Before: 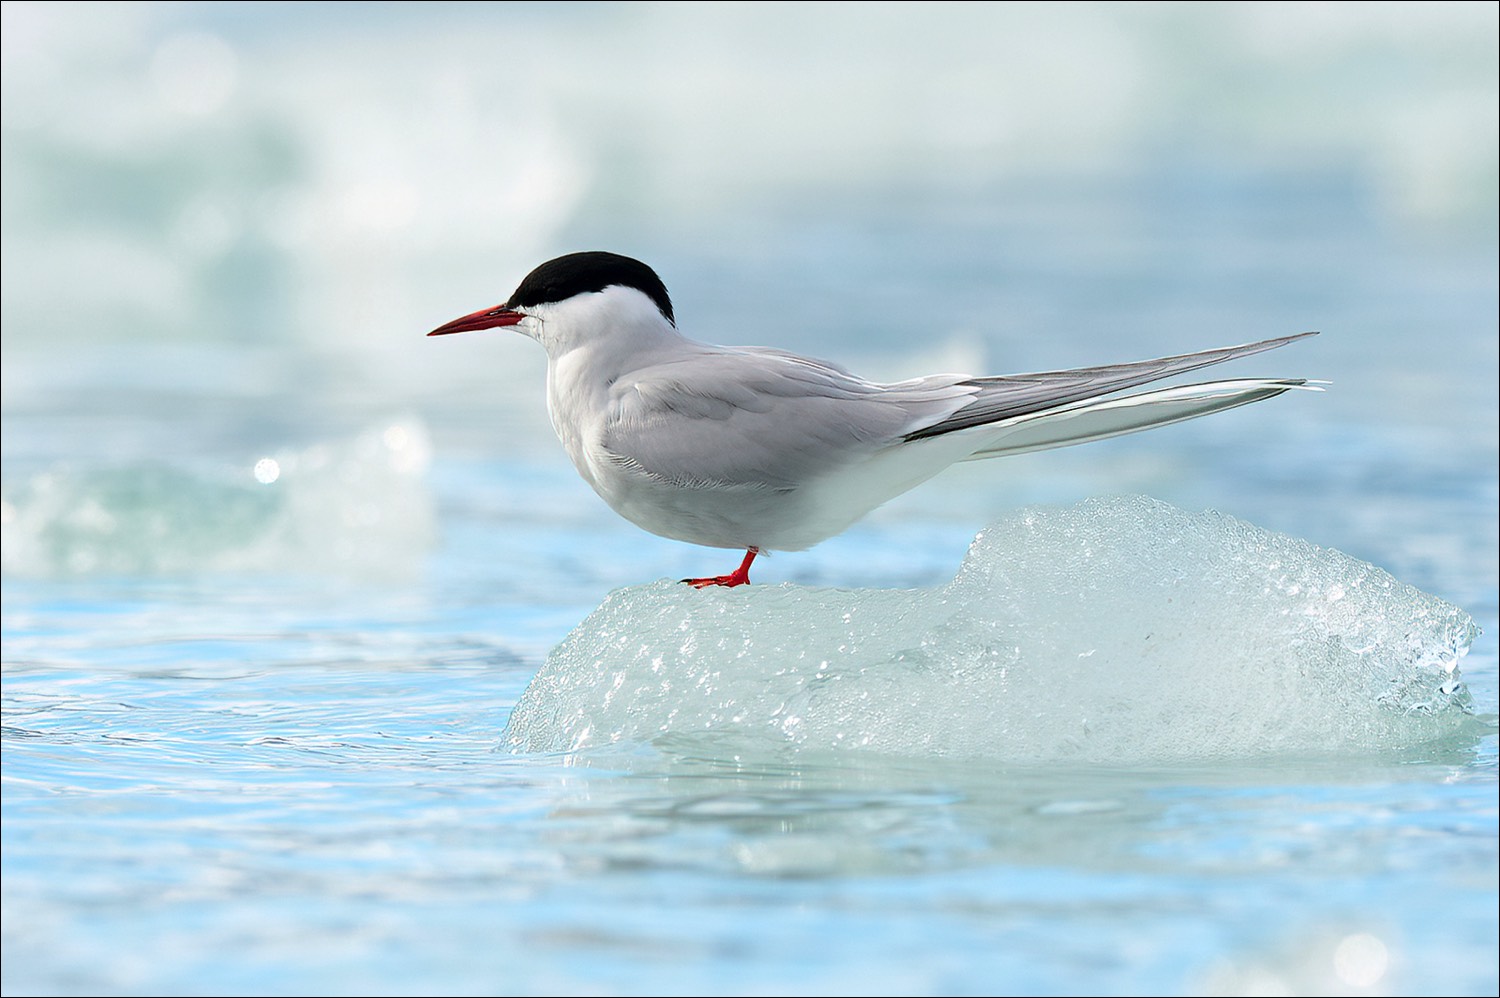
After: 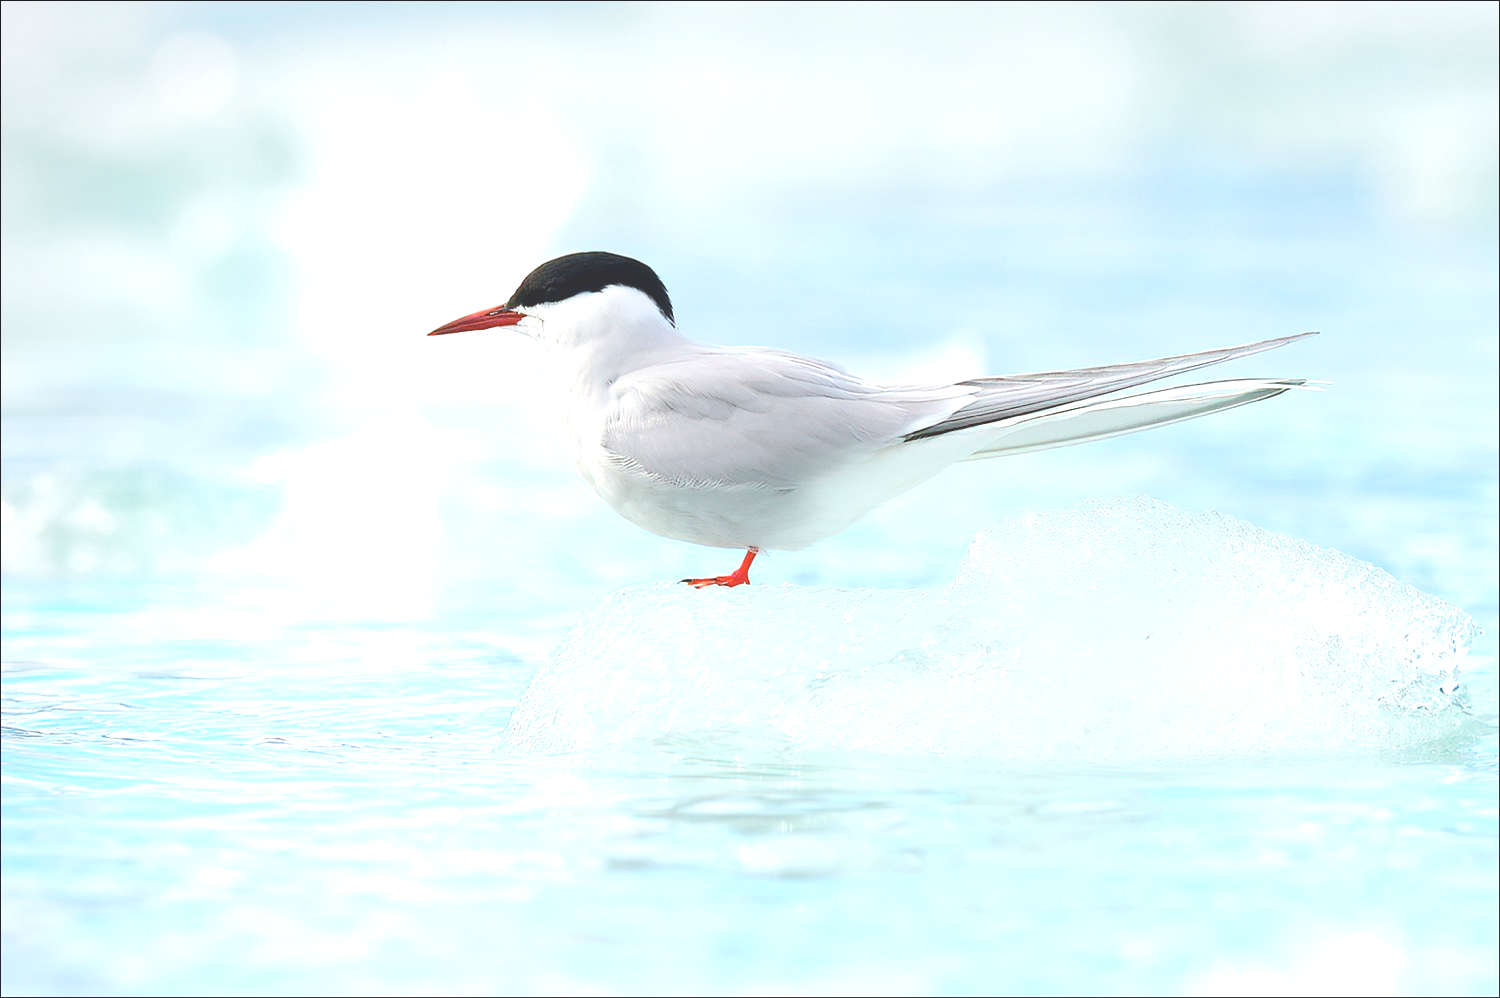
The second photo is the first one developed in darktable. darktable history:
exposure: black level correction 0, exposure 0.693 EV, compensate exposure bias true, compensate highlight preservation false
local contrast: detail 72%
